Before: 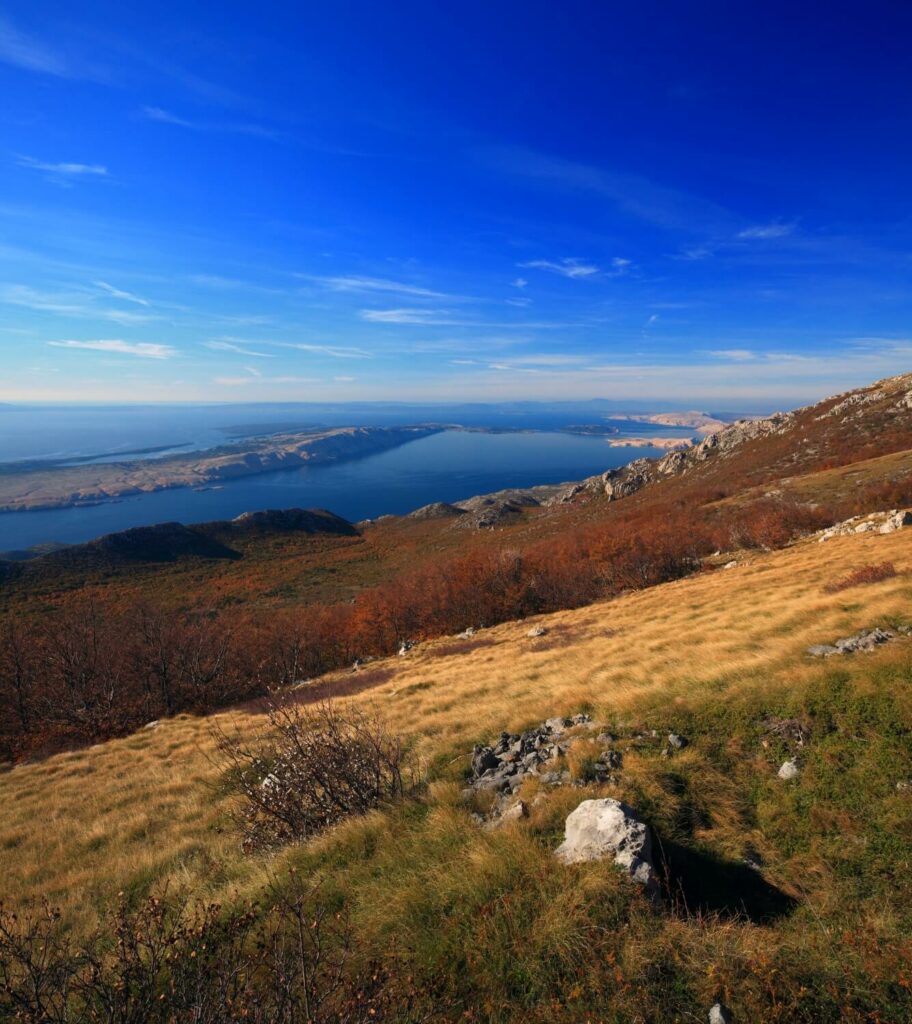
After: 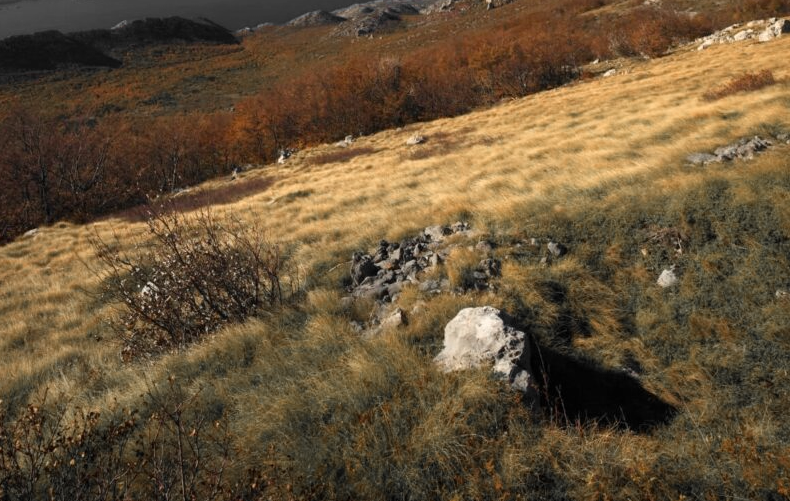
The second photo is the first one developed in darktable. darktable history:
crop and rotate: left 13.306%, top 48.129%, bottom 2.928%
color contrast: green-magenta contrast 0.8, blue-yellow contrast 1.1, unbound 0
color zones: curves: ch0 [(0, 0.447) (0.184, 0.543) (0.323, 0.476) (0.429, 0.445) (0.571, 0.443) (0.714, 0.451) (0.857, 0.452) (1, 0.447)]; ch1 [(0, 0.464) (0.176, 0.46) (0.287, 0.177) (0.429, 0.002) (0.571, 0) (0.714, 0) (0.857, 0) (1, 0.464)], mix 20%
